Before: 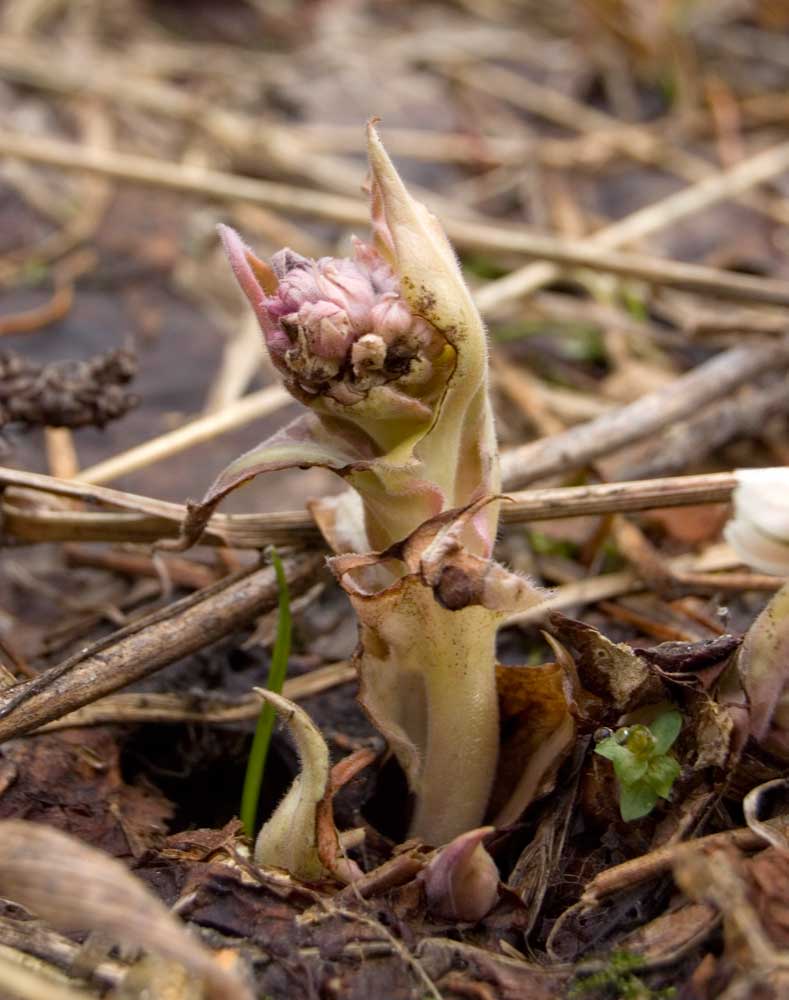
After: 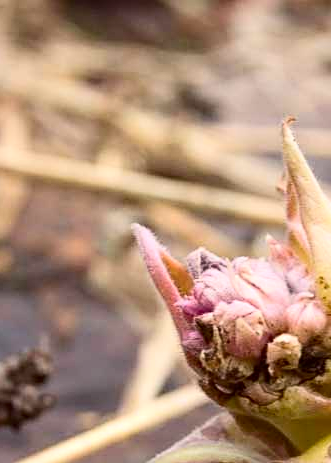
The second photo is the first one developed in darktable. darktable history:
crop and rotate: left 10.817%, top 0.062%, right 47.194%, bottom 53.626%
contrast brightness saturation: contrast 0.23, brightness 0.1, saturation 0.29
sharpen: on, module defaults
